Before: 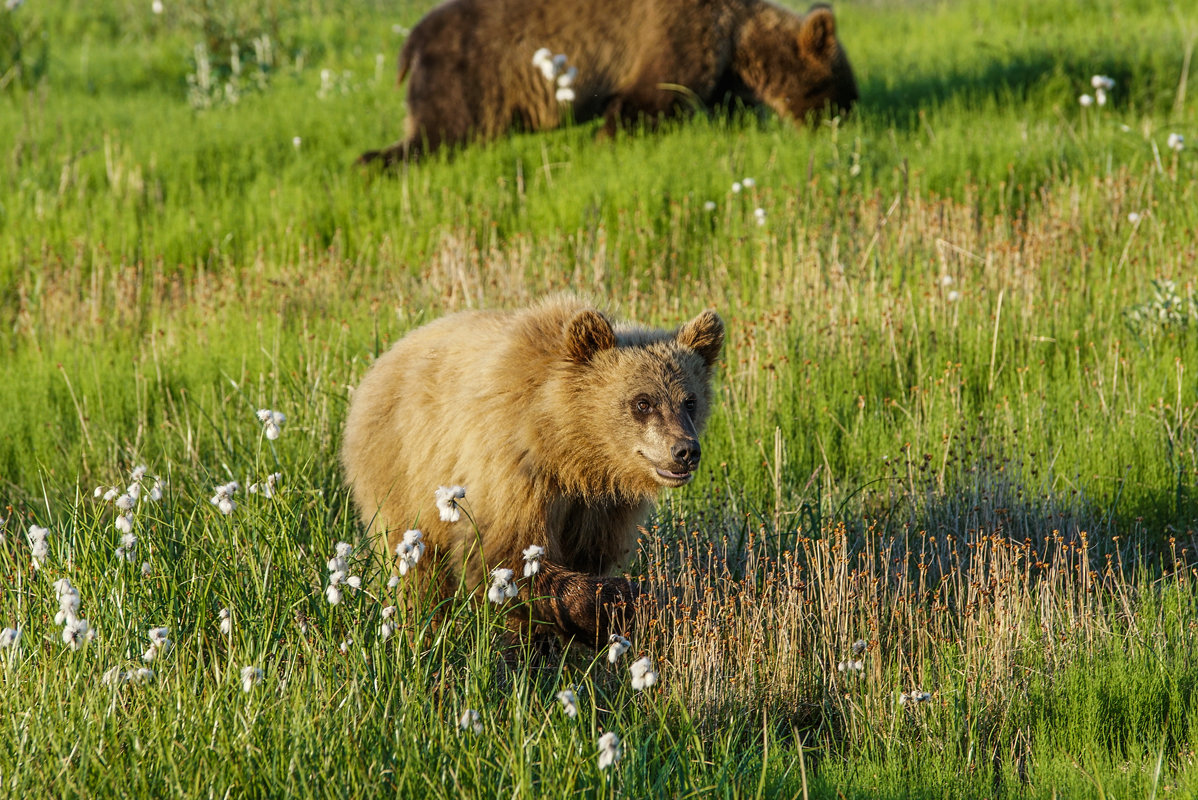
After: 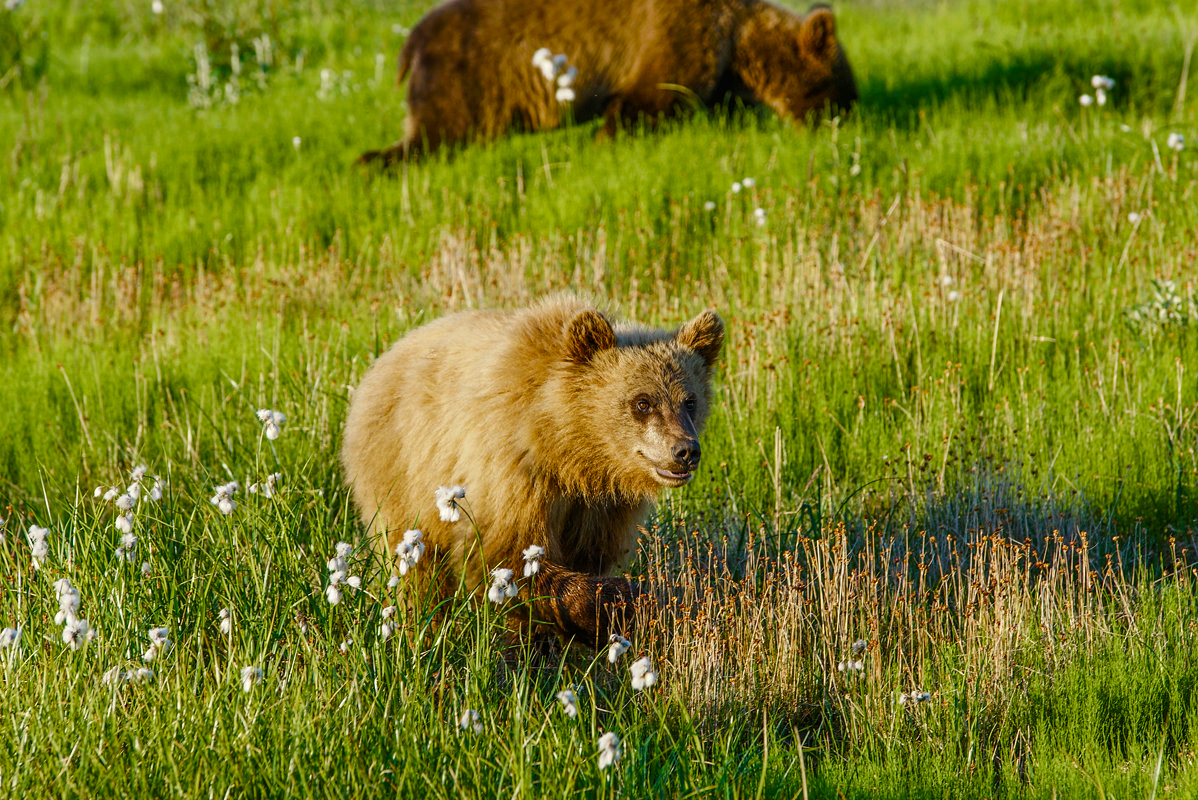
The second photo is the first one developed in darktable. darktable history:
color balance rgb: shadows lift › luminance 0.916%, shadows lift › chroma 0.287%, shadows lift › hue 19.21°, linear chroma grading › global chroma 0.735%, perceptual saturation grading › global saturation 14.21%, perceptual saturation grading › highlights -30.25%, perceptual saturation grading › shadows 50.666%, global vibrance 20%
